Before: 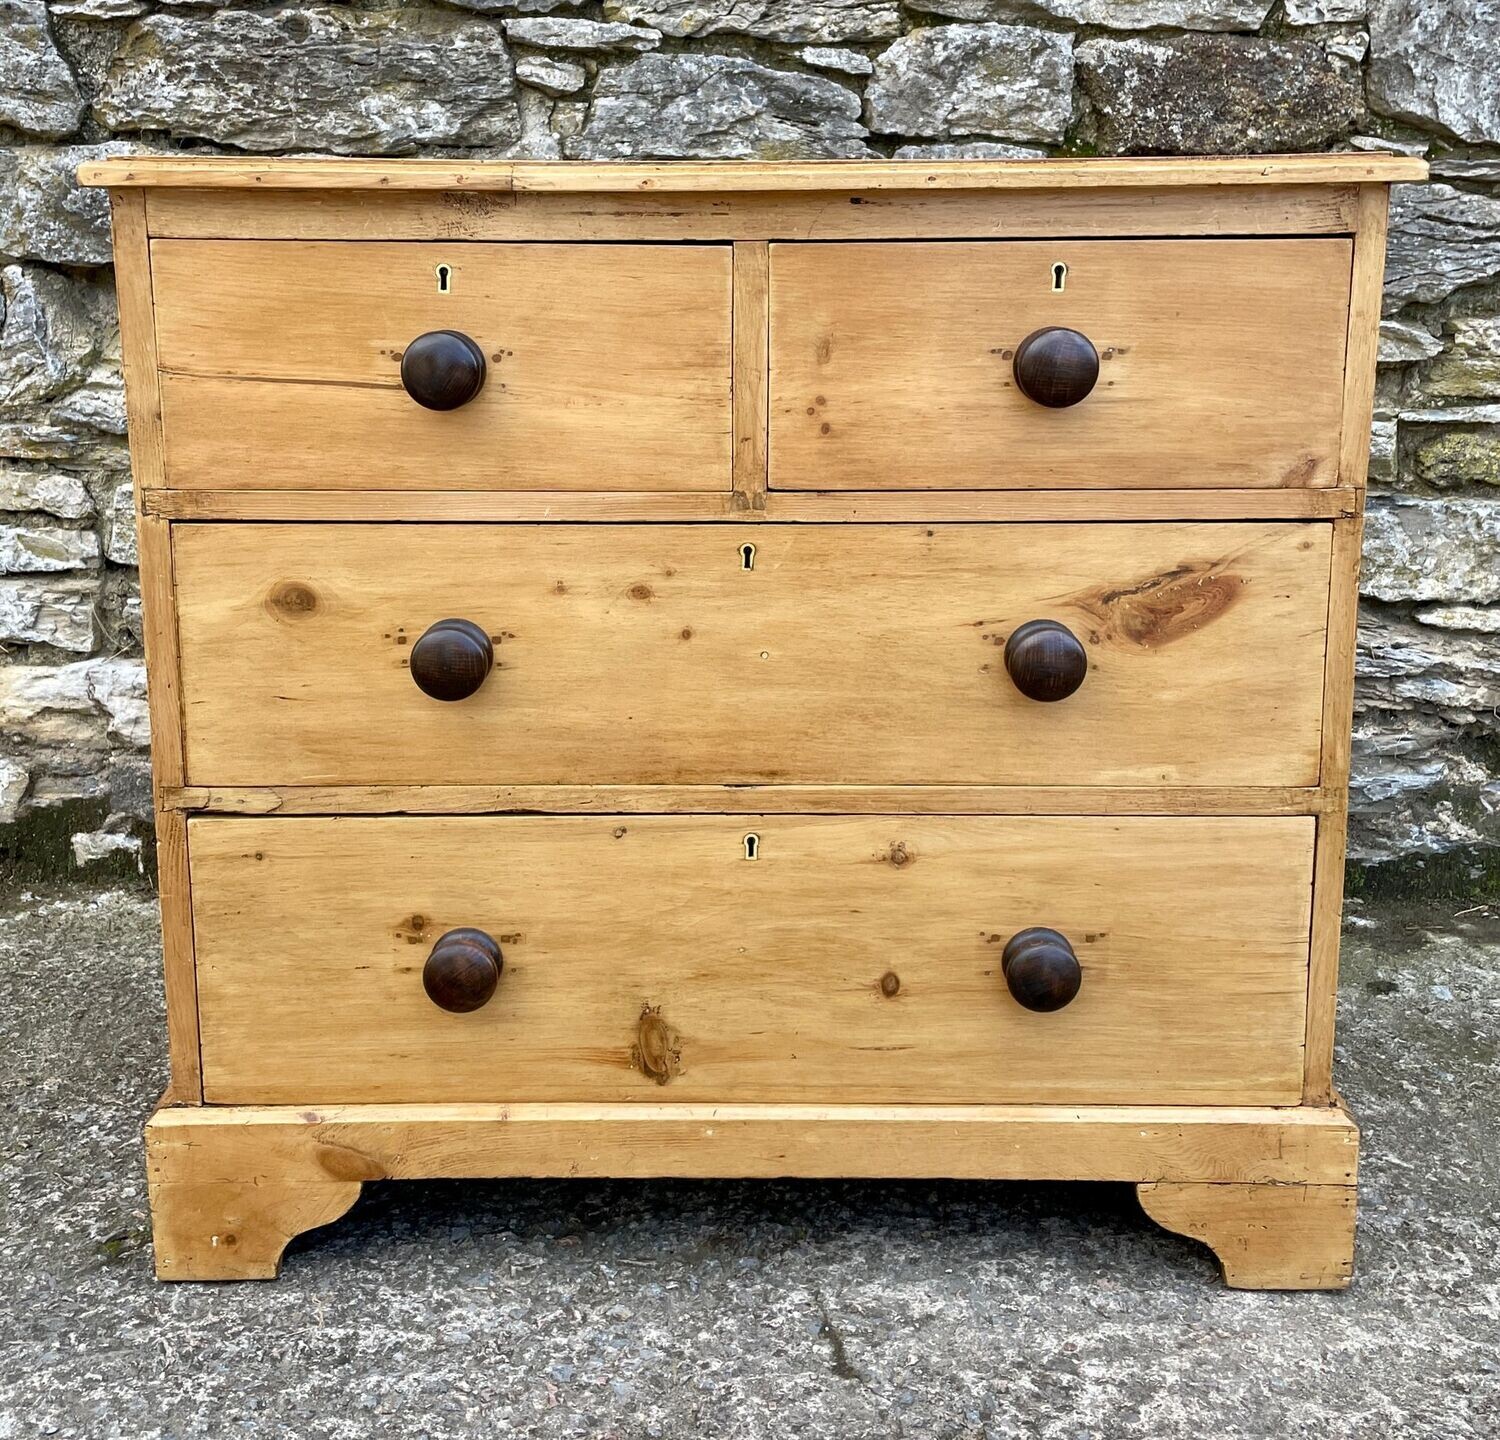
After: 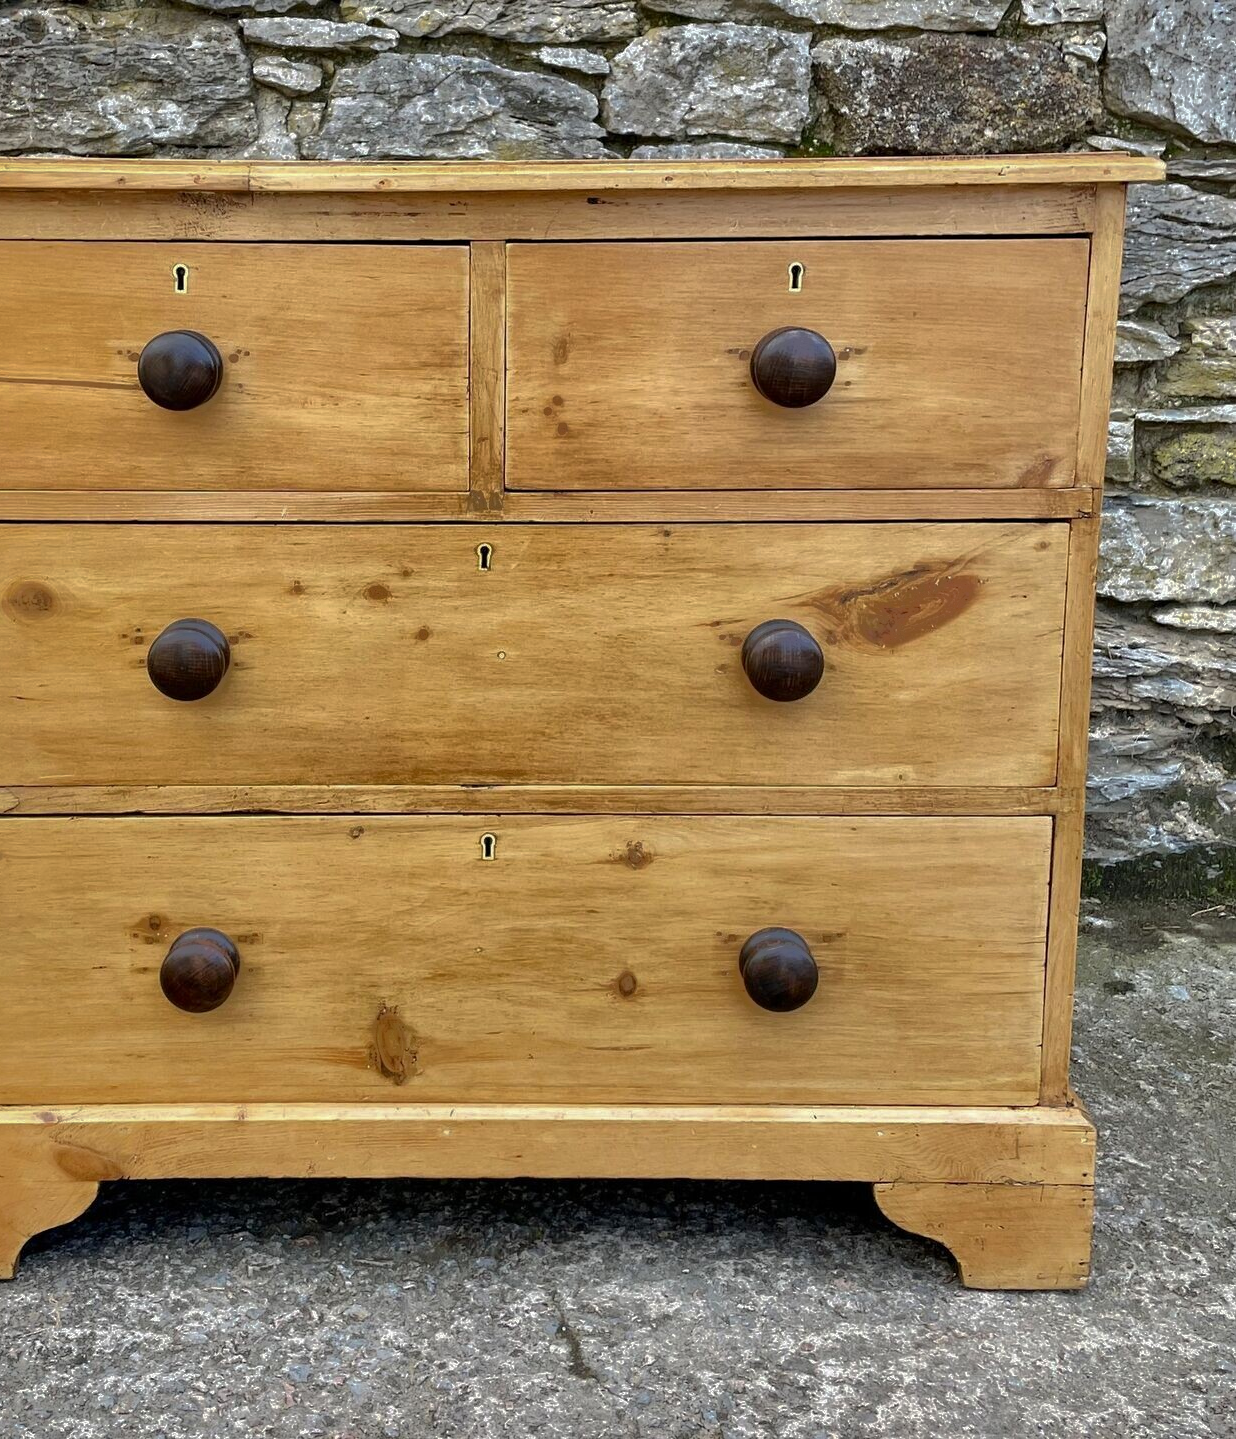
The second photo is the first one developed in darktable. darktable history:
shadows and highlights: shadows -19.91, highlights -73.15
crop: left 17.582%, bottom 0.031%
